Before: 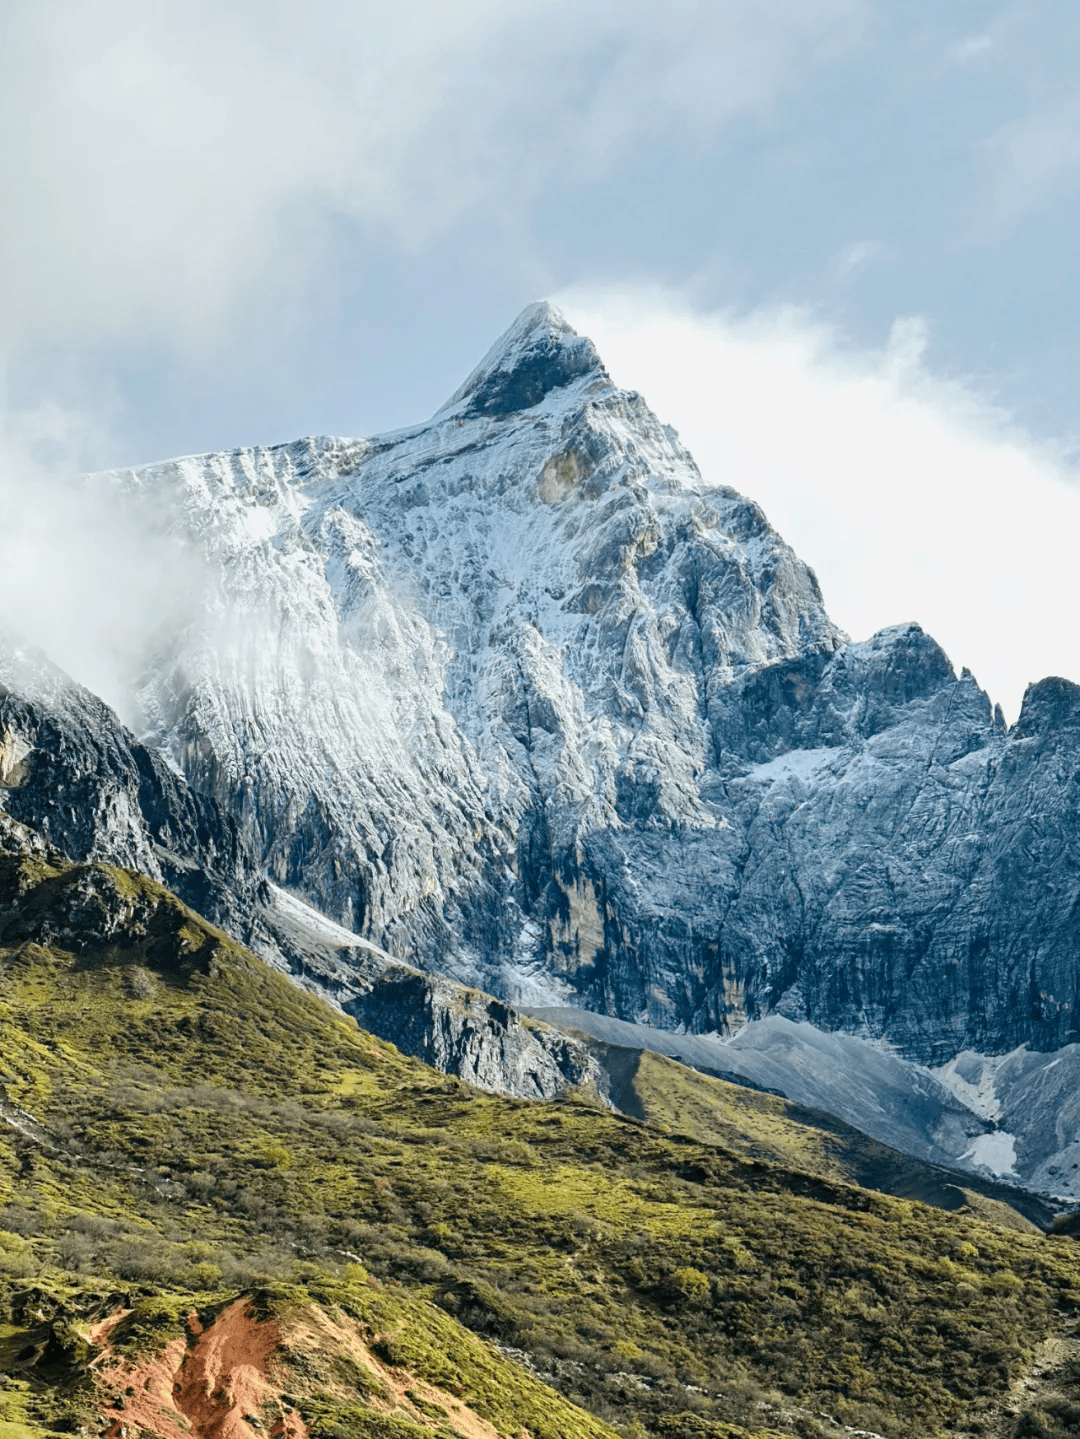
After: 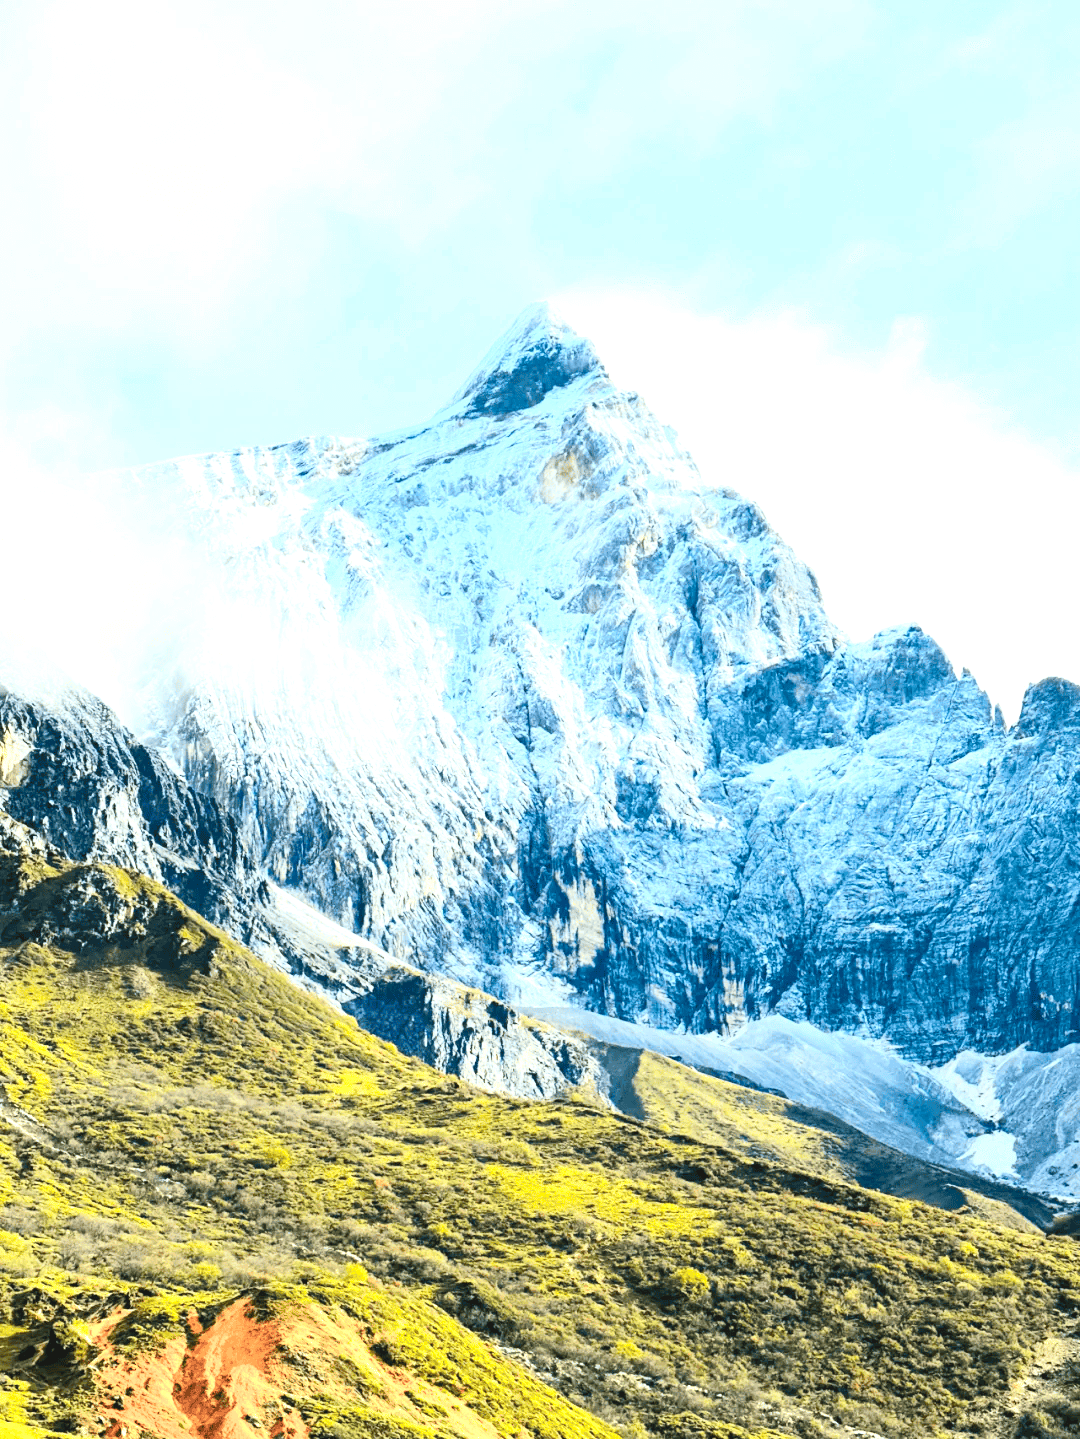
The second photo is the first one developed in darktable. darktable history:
contrast brightness saturation: contrast 0.24, brightness 0.26, saturation 0.39
exposure: black level correction 0, exposure 0.9 EV, compensate exposure bias true, compensate highlight preservation false
